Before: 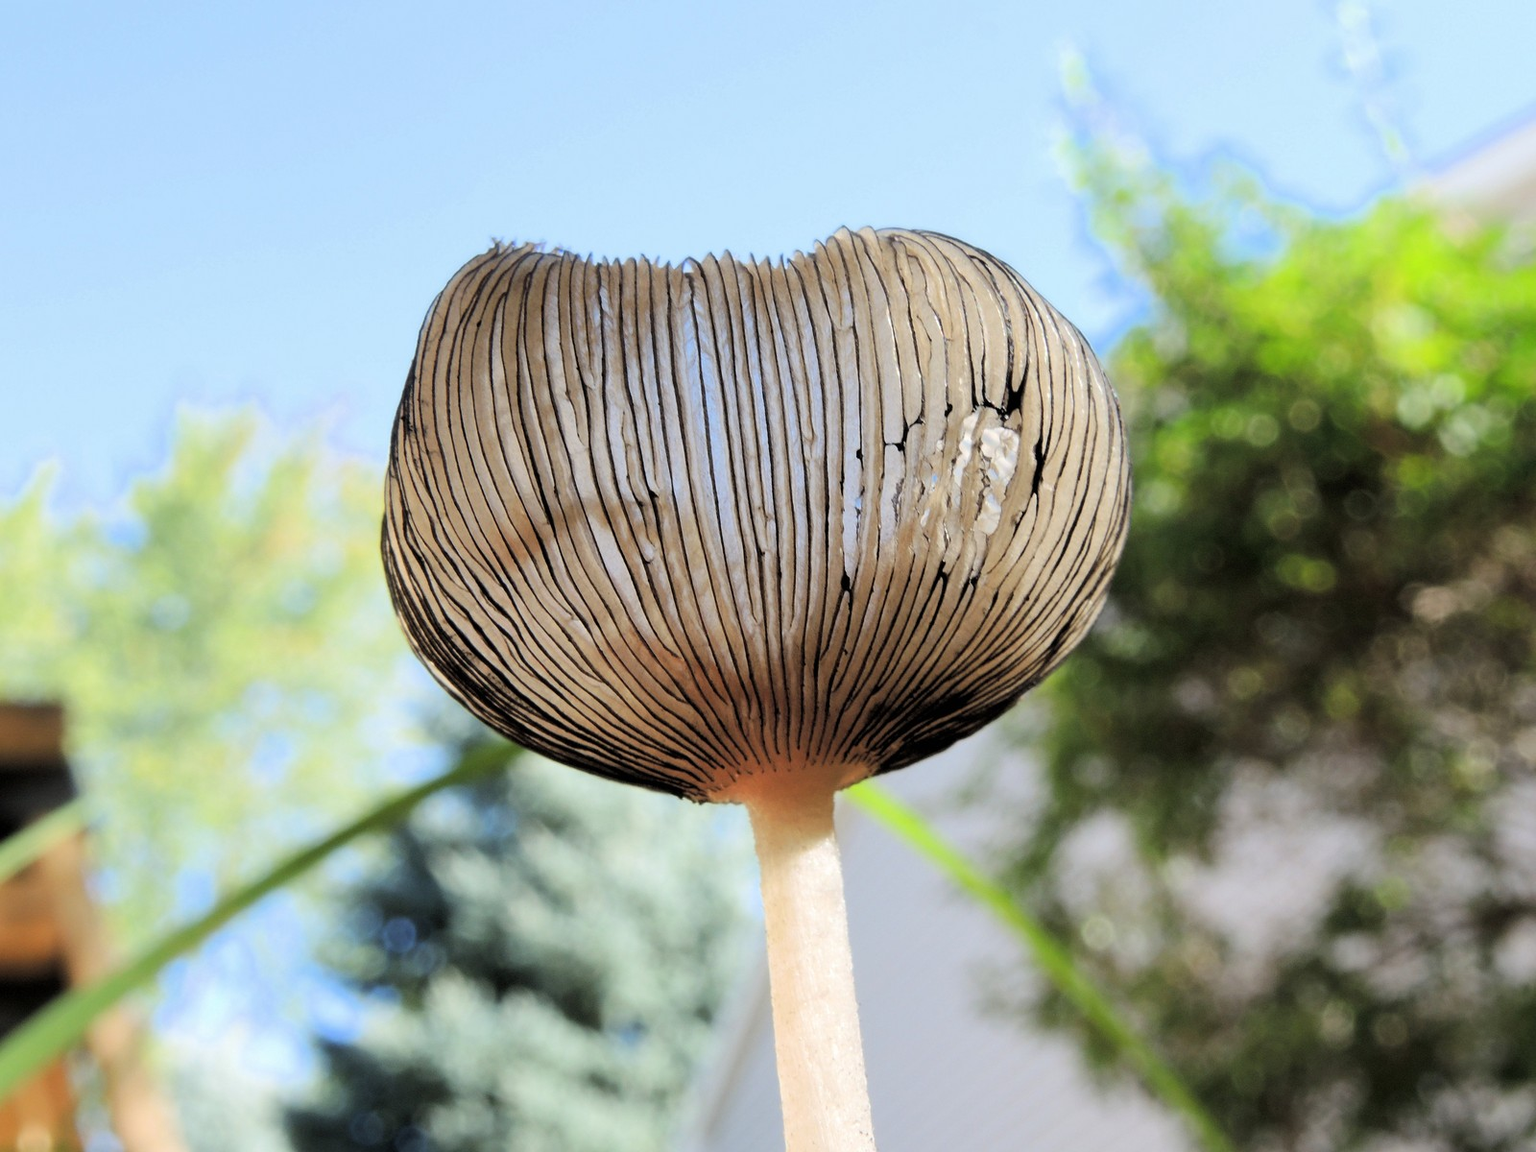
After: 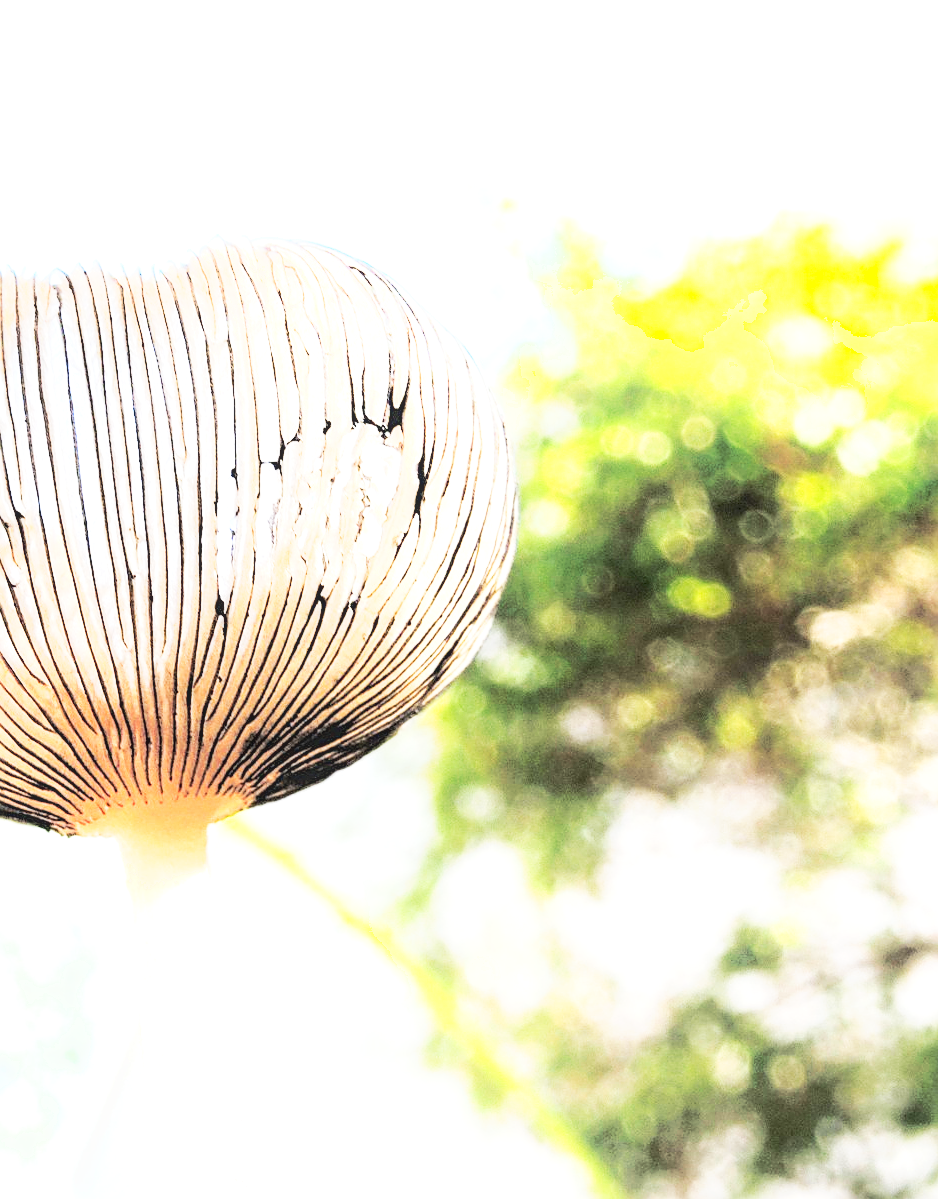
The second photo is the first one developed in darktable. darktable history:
contrast brightness saturation: brightness 0.087, saturation 0.19
sharpen: on, module defaults
shadows and highlights: shadows -23.28, highlights 46.2, soften with gaussian
exposure: black level correction 0, exposure 1.93 EV, compensate highlight preservation false
crop: left 41.359%
color zones: curves: ch0 [(0.068, 0.464) (0.25, 0.5) (0.48, 0.508) (0.75, 0.536) (0.886, 0.476) (0.967, 0.456)]; ch1 [(0.066, 0.456) (0.25, 0.5) (0.616, 0.508) (0.746, 0.56) (0.934, 0.444)]
local contrast: on, module defaults
tone curve: curves: ch0 [(0, 0.026) (0.172, 0.194) (0.398, 0.437) (0.469, 0.544) (0.612, 0.741) (0.845, 0.926) (1, 0.968)]; ch1 [(0, 0) (0.437, 0.453) (0.472, 0.467) (0.502, 0.502) (0.531, 0.537) (0.574, 0.583) (0.617, 0.64) (0.699, 0.749) (0.859, 0.919) (1, 1)]; ch2 [(0, 0) (0.33, 0.301) (0.421, 0.443) (0.476, 0.502) (0.511, 0.504) (0.553, 0.55) (0.595, 0.586) (0.664, 0.664) (1, 1)], preserve colors none
